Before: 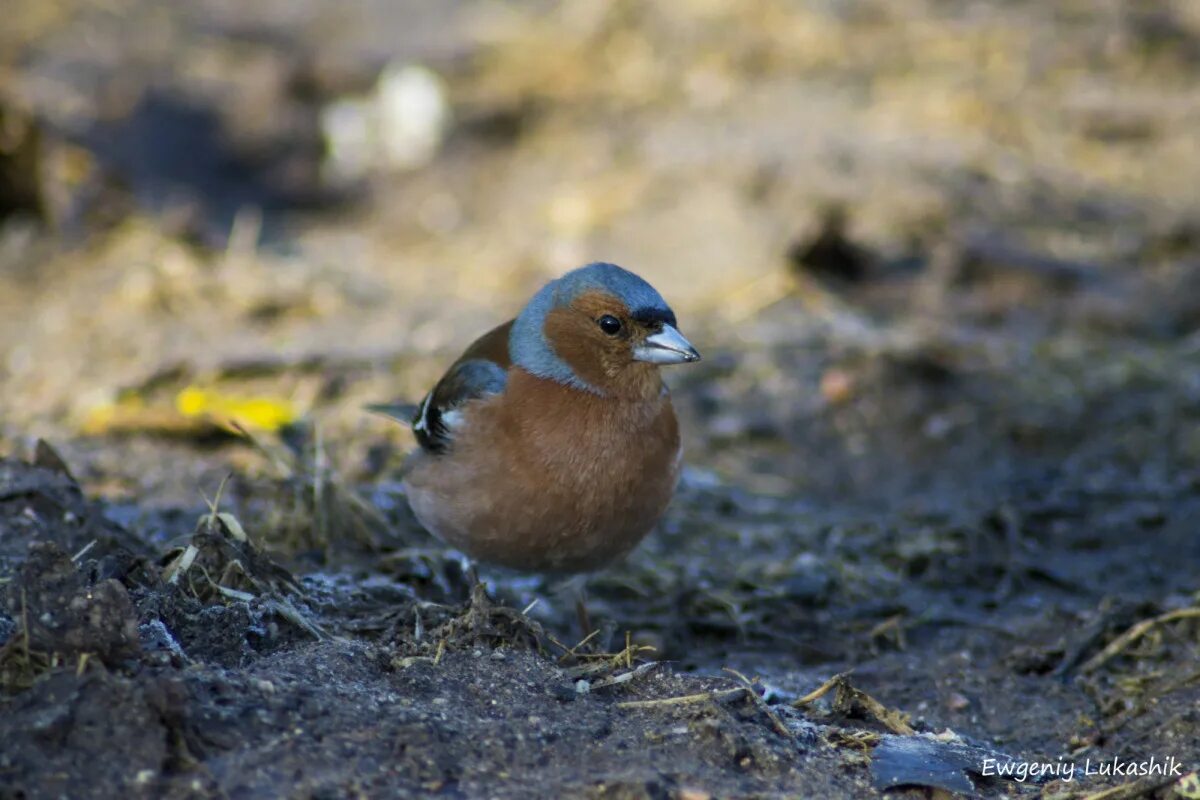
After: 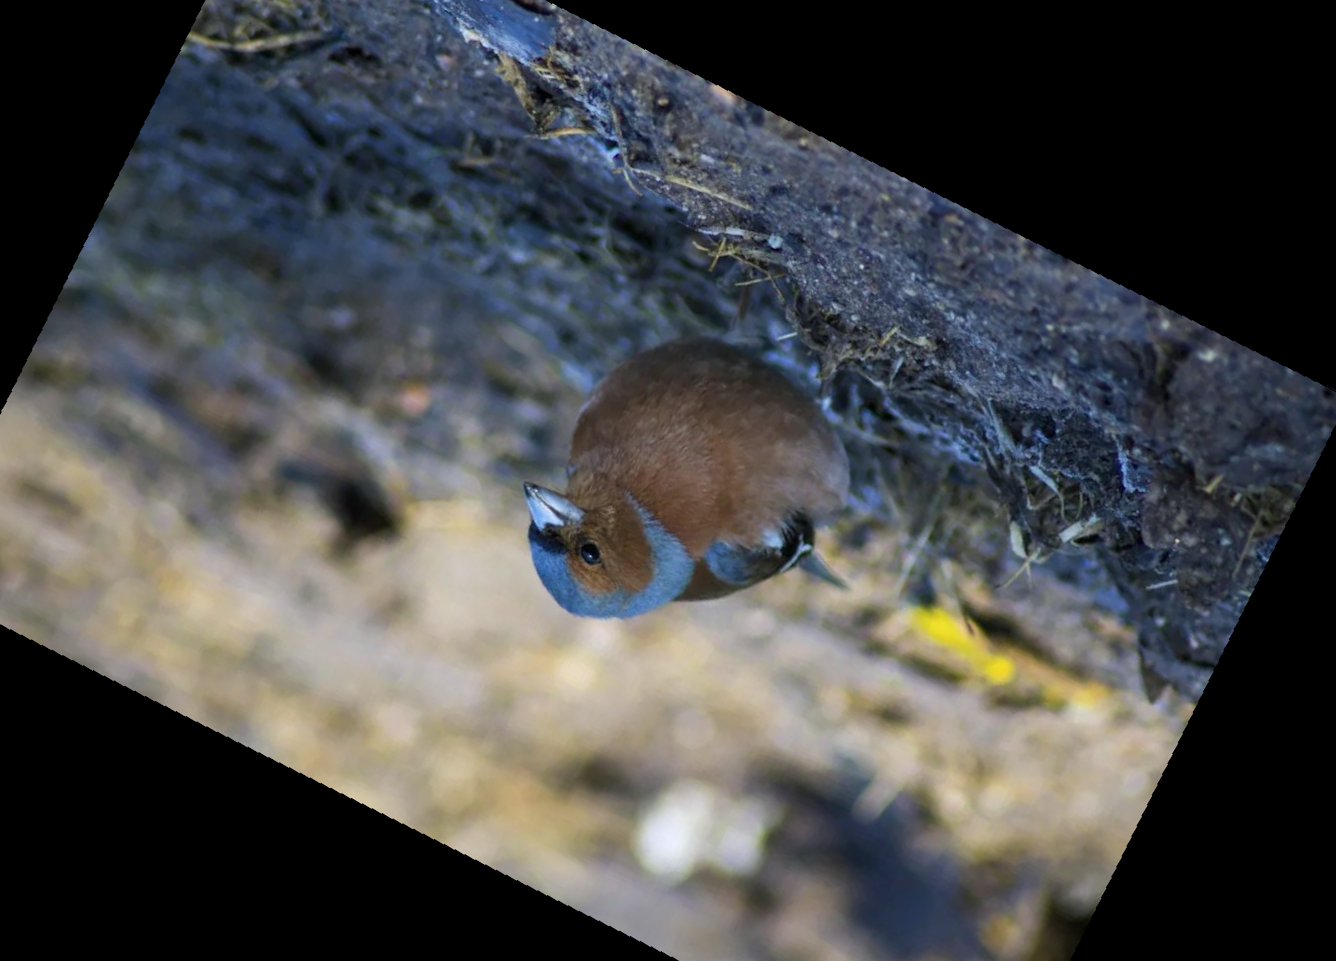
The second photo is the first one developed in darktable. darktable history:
color calibration: illuminant as shot in camera, x 0.358, y 0.373, temperature 4628.91 K
crop and rotate: angle 148.68°, left 9.111%, top 15.603%, right 4.588%, bottom 17.041%
rotate and perspective: rotation -4.98°, automatic cropping off
